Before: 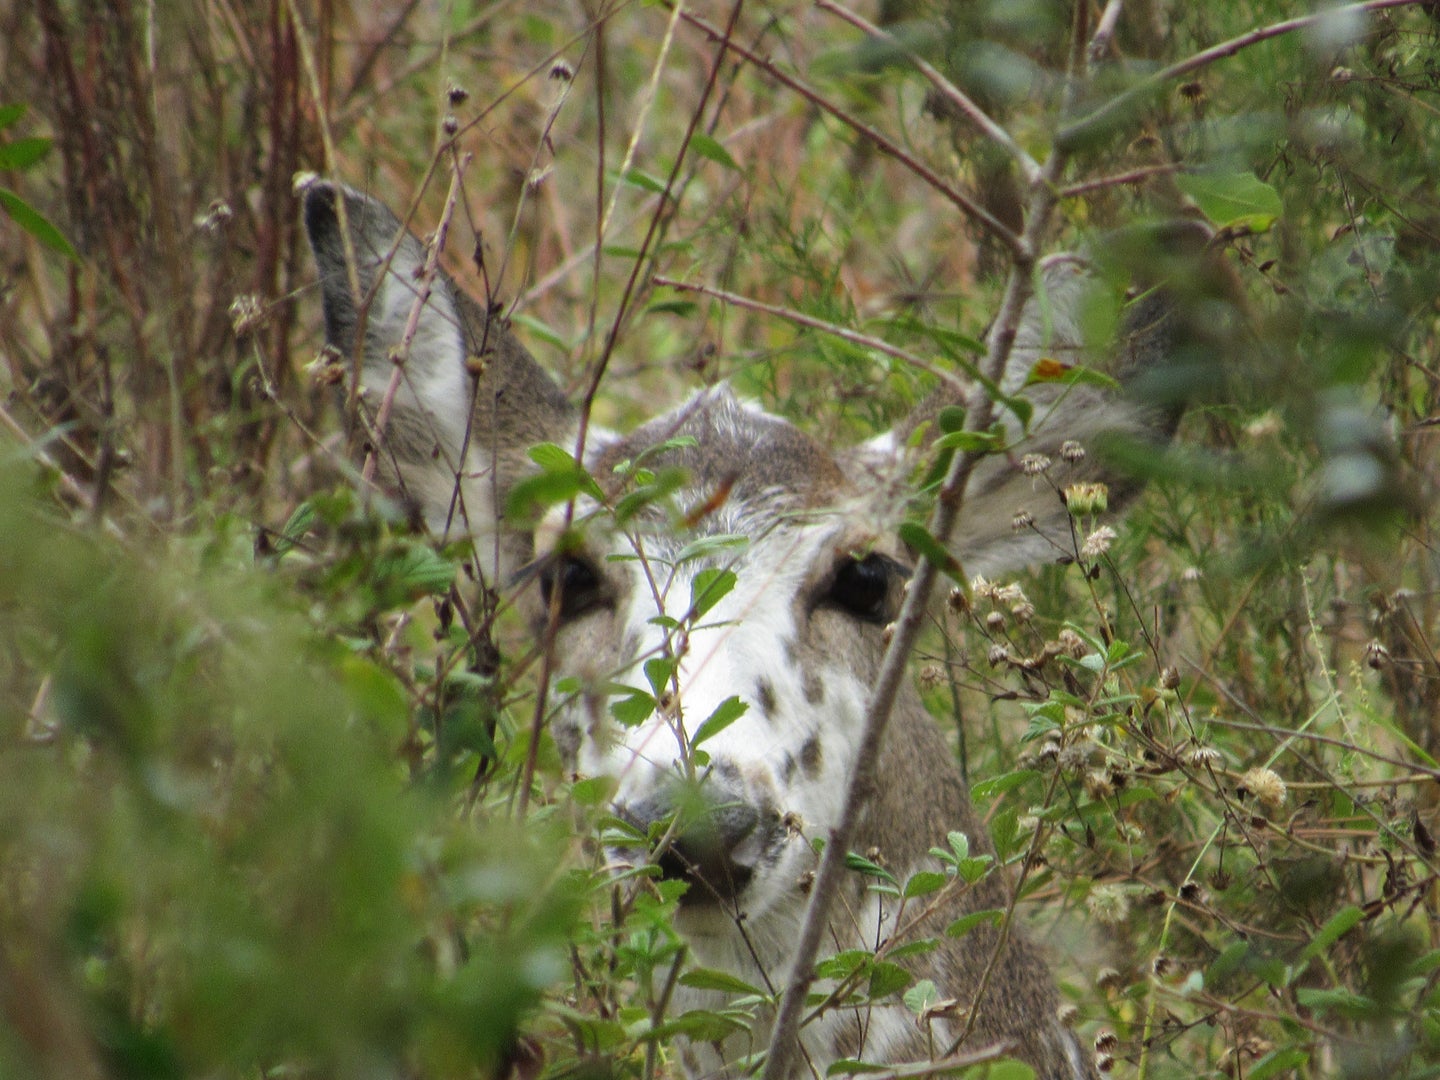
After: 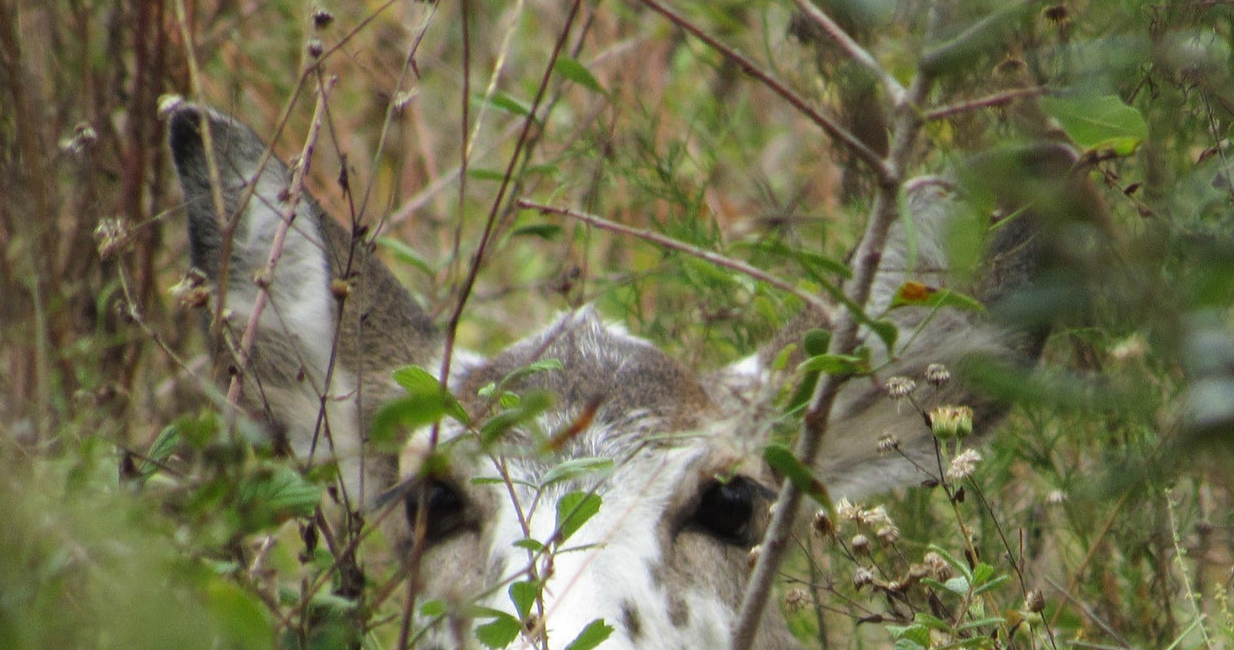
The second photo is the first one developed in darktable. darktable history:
crop and rotate: left 9.395%, top 7.225%, right 4.863%, bottom 32.531%
